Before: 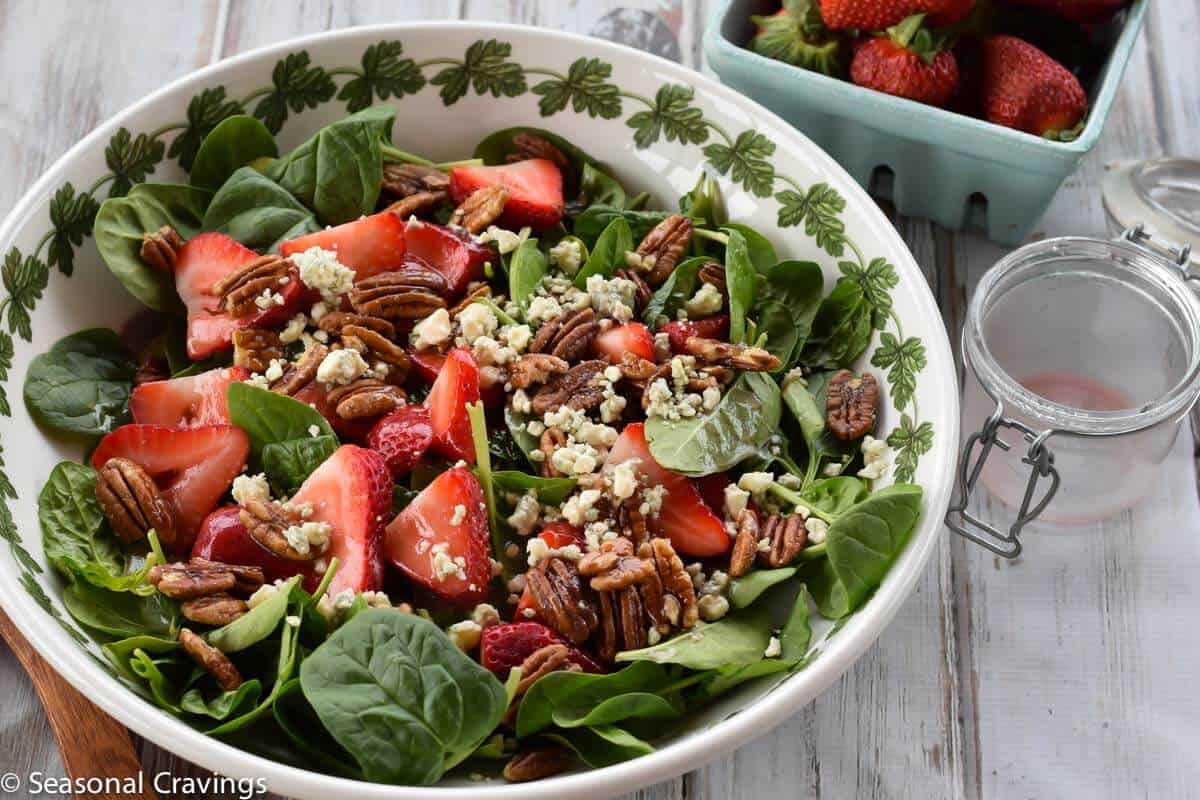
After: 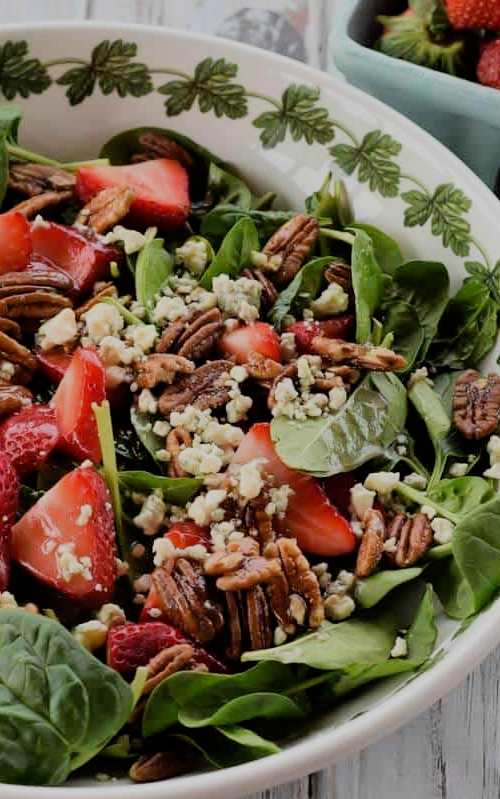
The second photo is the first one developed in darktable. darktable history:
filmic rgb: black relative exposure -7.15 EV, white relative exposure 5.36 EV, hardness 3.02
crop: left 31.229%, right 27.105%
